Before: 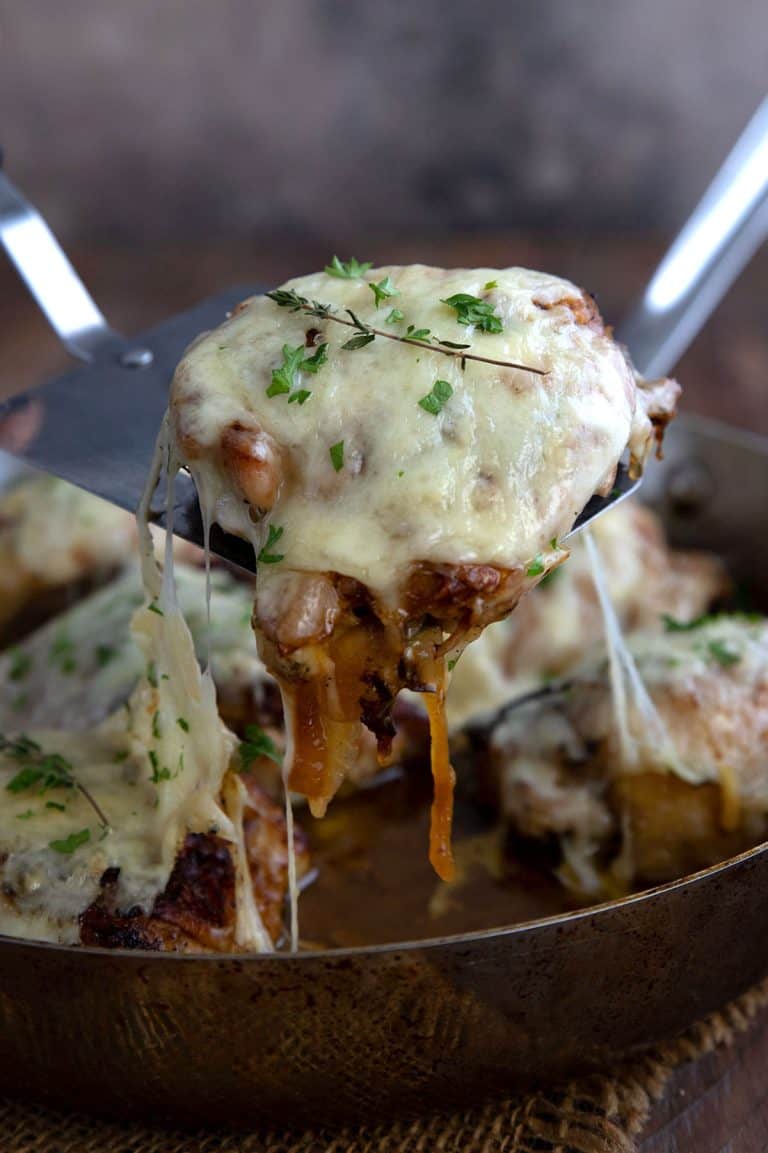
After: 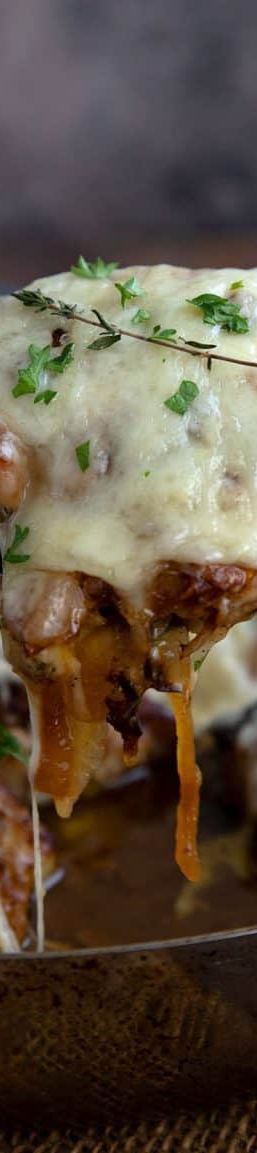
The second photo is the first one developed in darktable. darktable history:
crop: left 33.167%, right 33.246%
